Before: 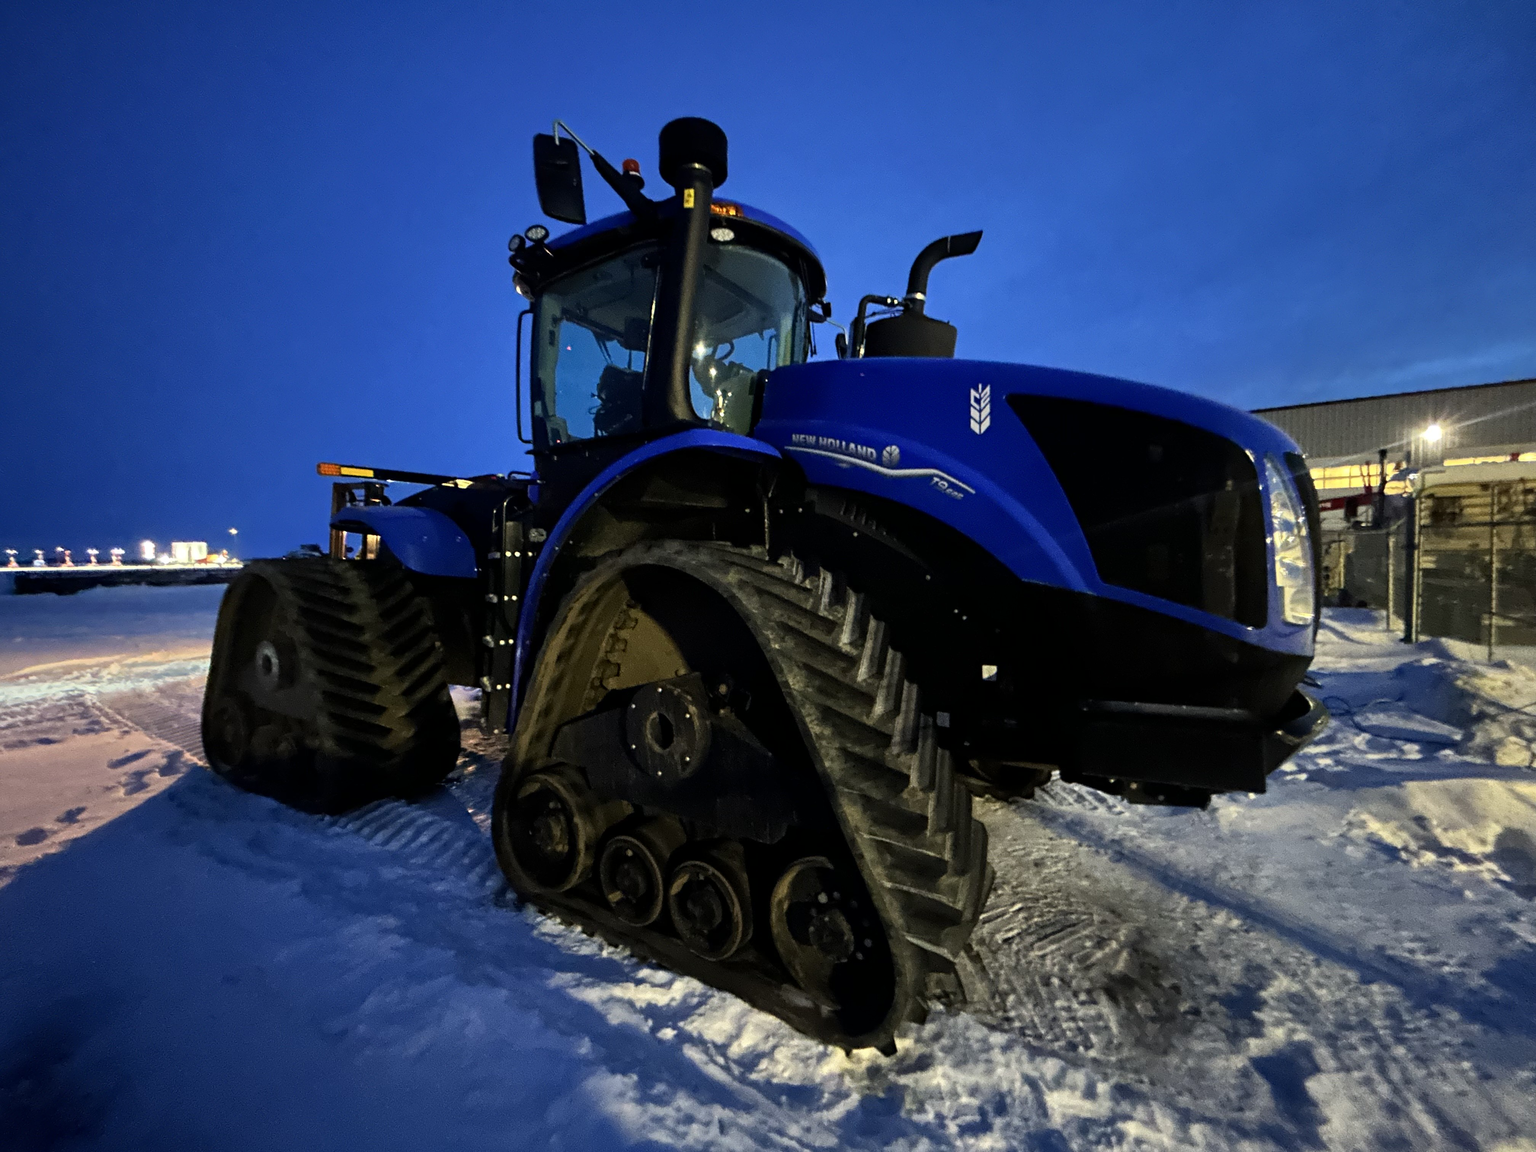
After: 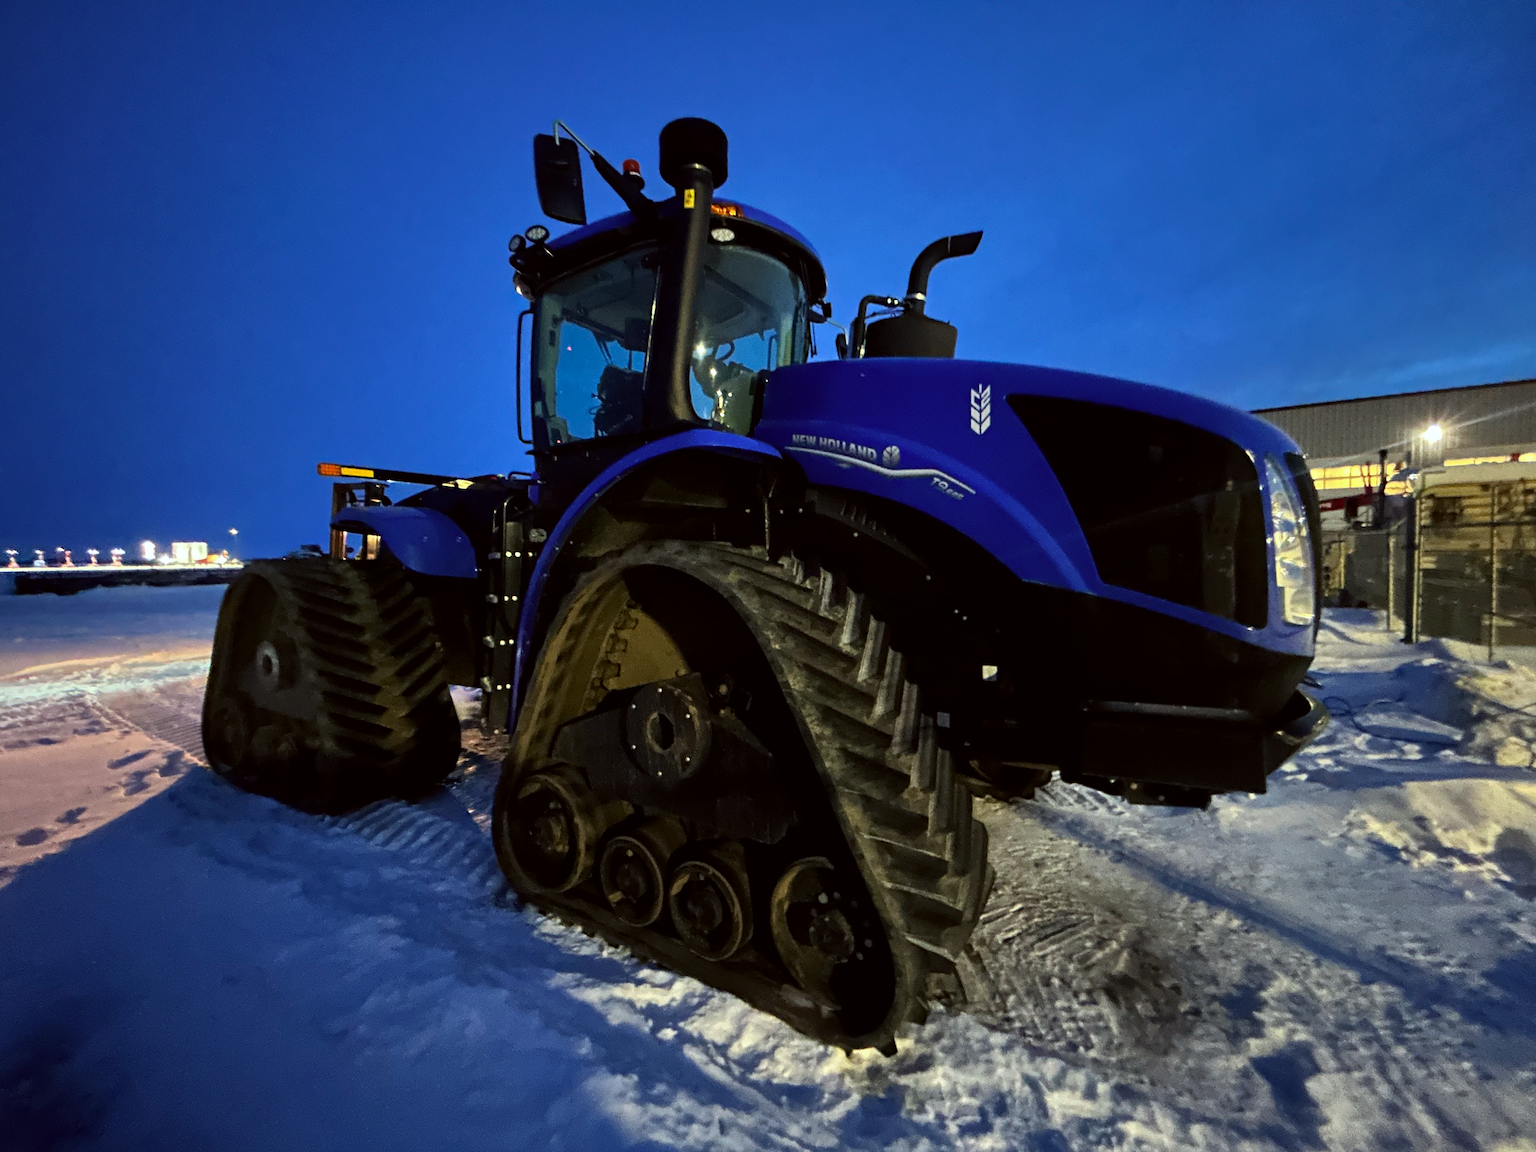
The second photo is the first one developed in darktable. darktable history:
color correction: highlights a* -2.76, highlights b* -2.47, shadows a* 2.26, shadows b* 2.8
